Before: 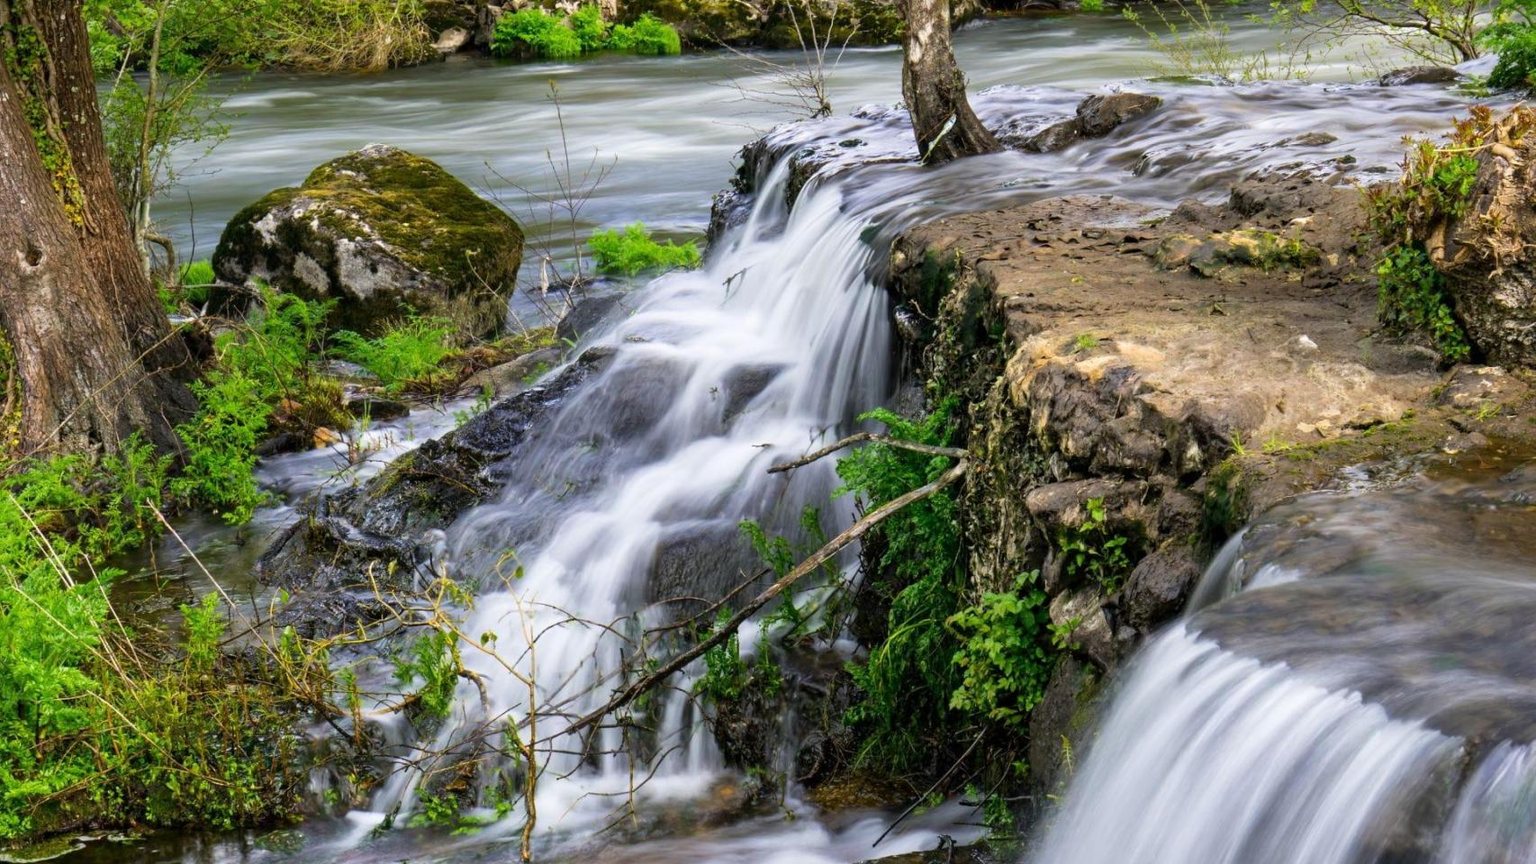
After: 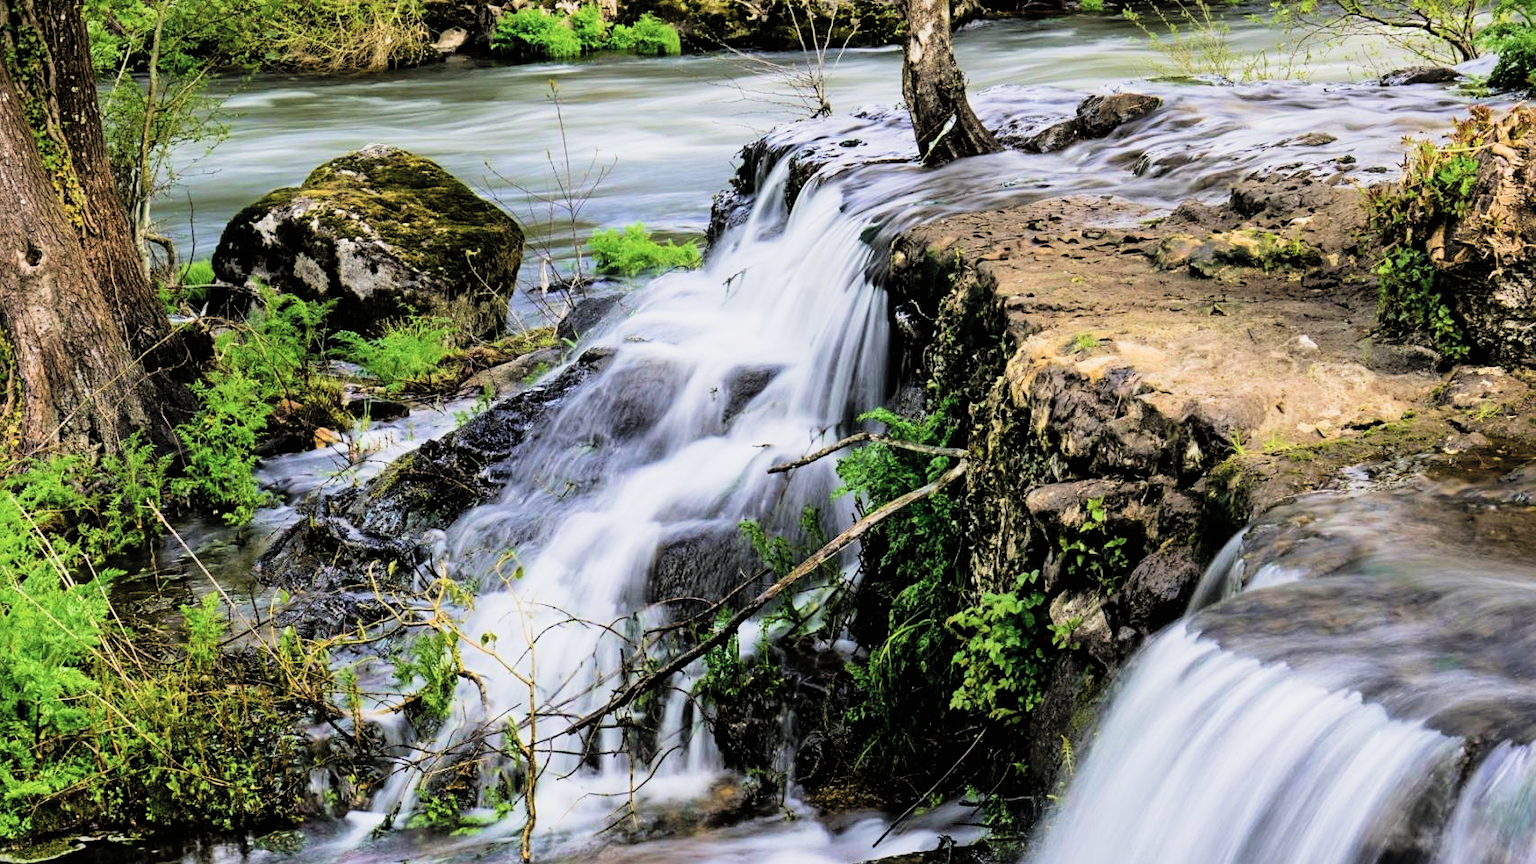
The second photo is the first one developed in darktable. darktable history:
contrast brightness saturation: brightness 0.14
filmic rgb: black relative exposure -5.14 EV, white relative exposure 3.52 EV, hardness 3.16, contrast 1.487, highlights saturation mix -49.97%
sharpen: amount 0.206
velvia: on, module defaults
